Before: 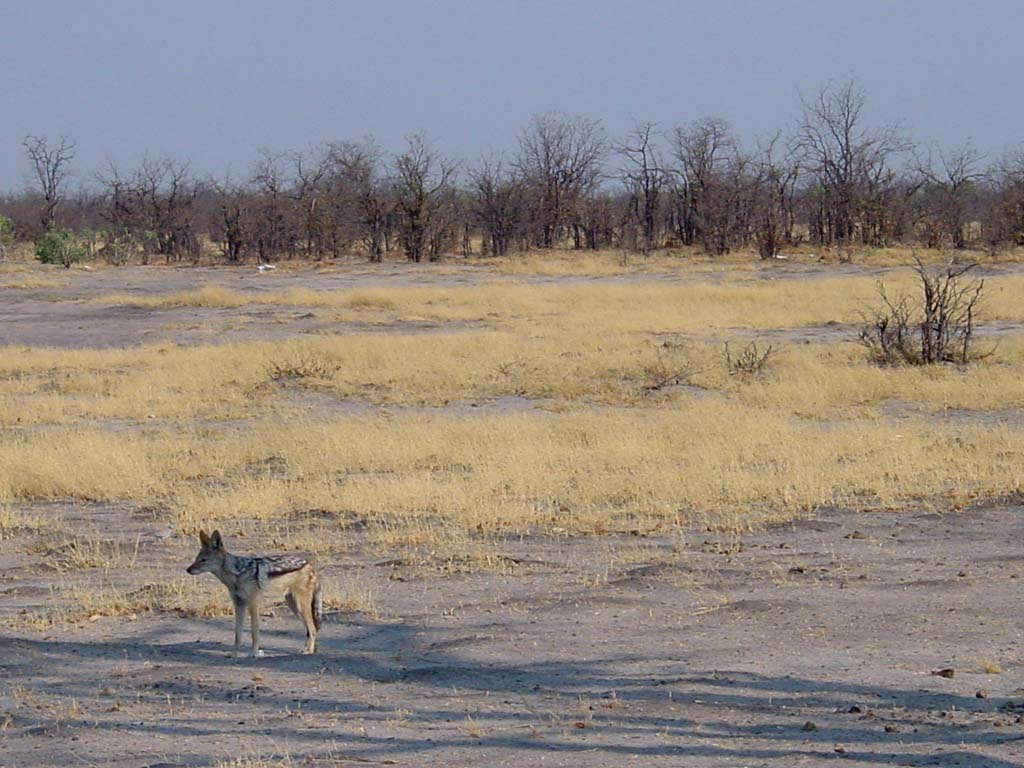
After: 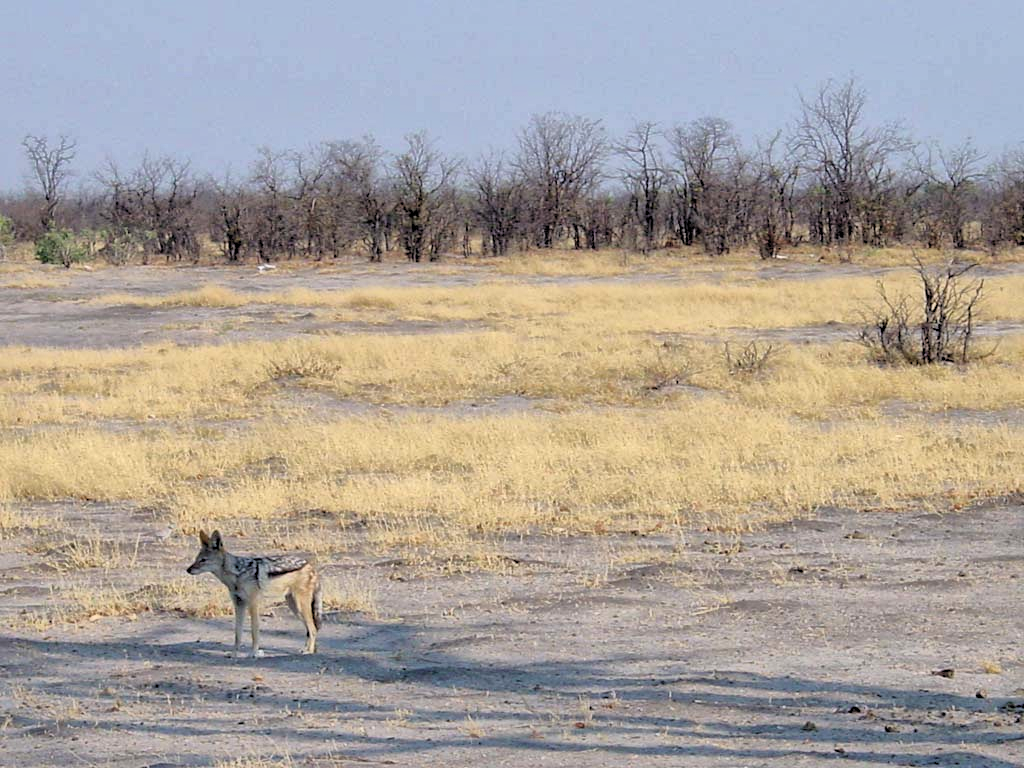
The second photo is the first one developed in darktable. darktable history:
global tonemap: drago (1, 100), detail 1
rgb levels: levels [[0.01, 0.419, 0.839], [0, 0.5, 1], [0, 0.5, 1]]
